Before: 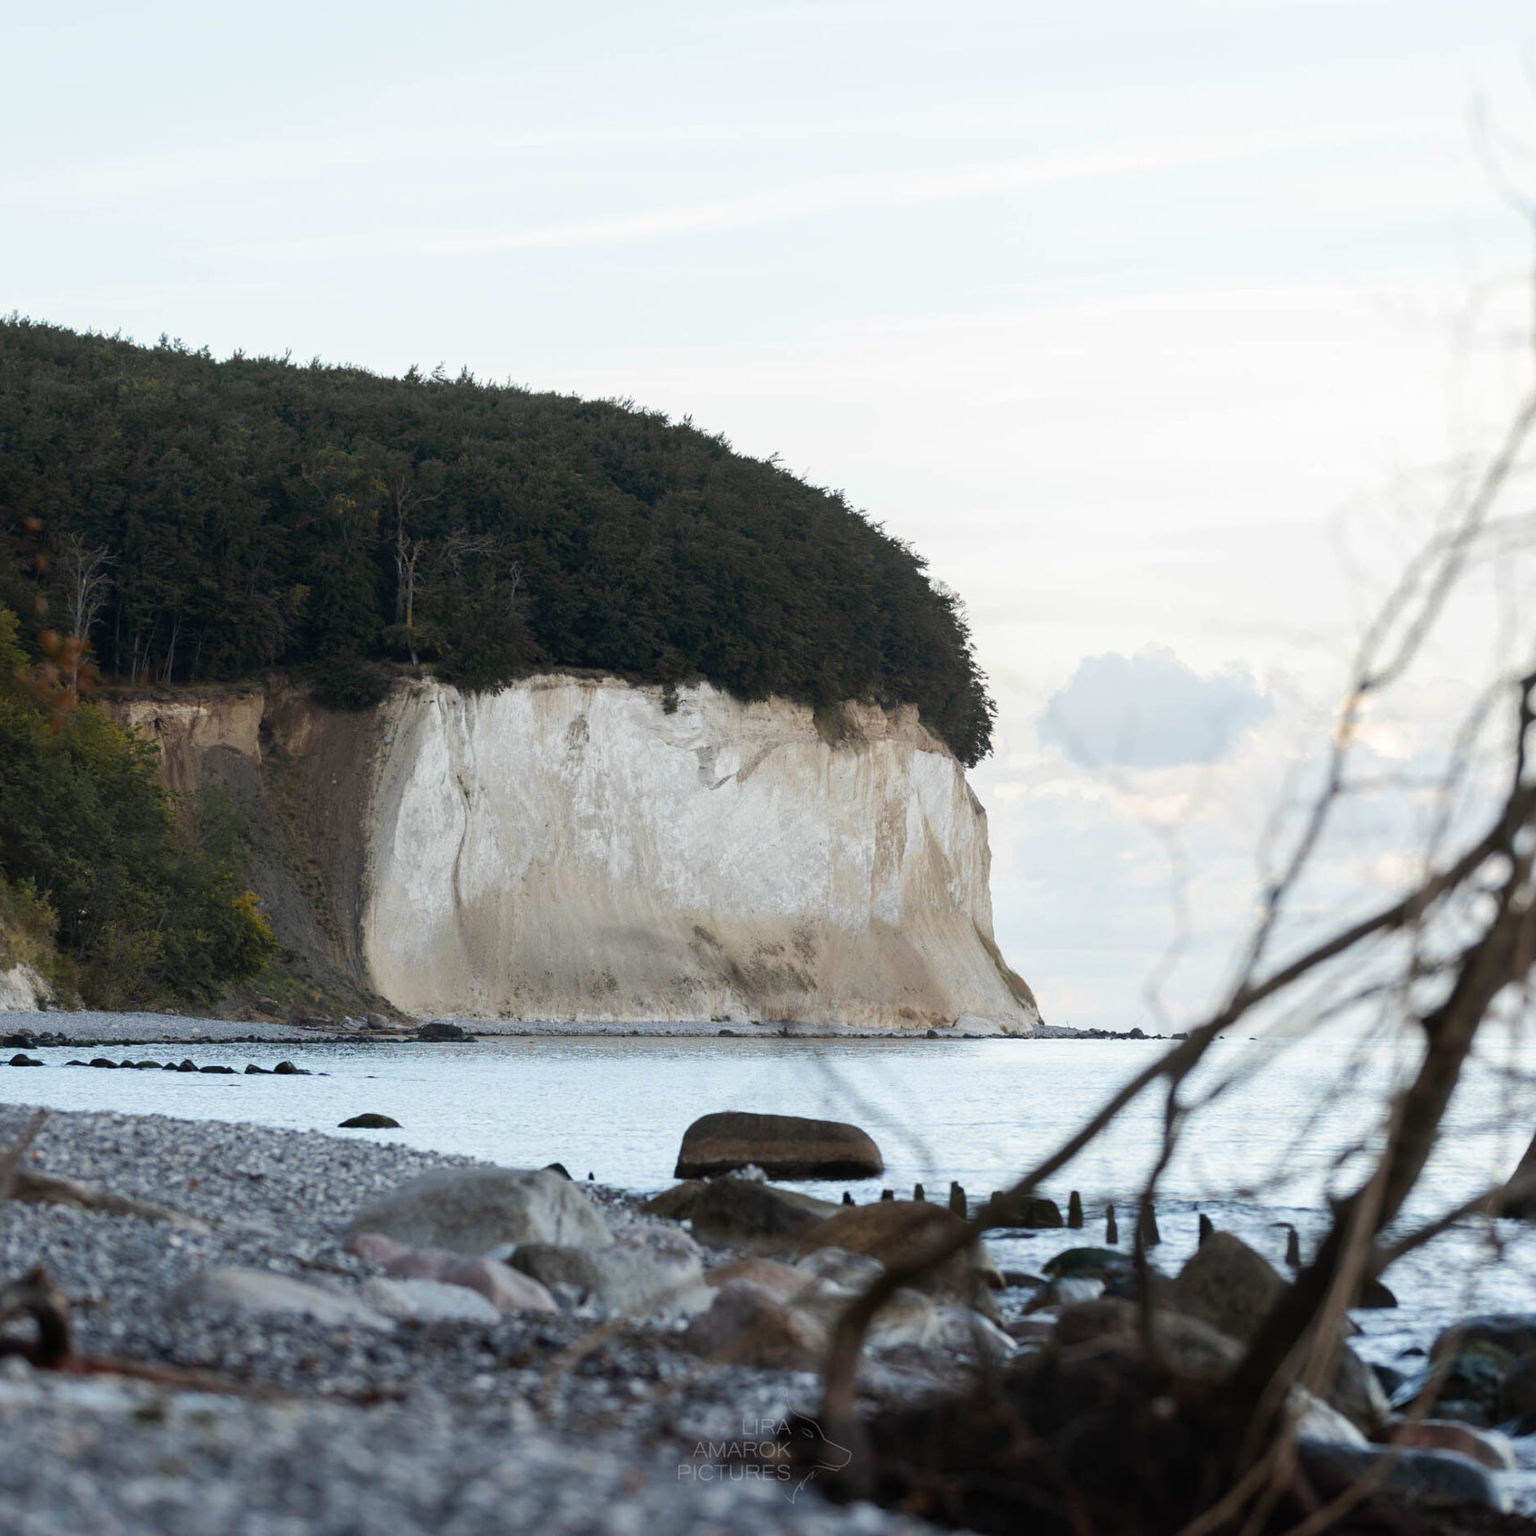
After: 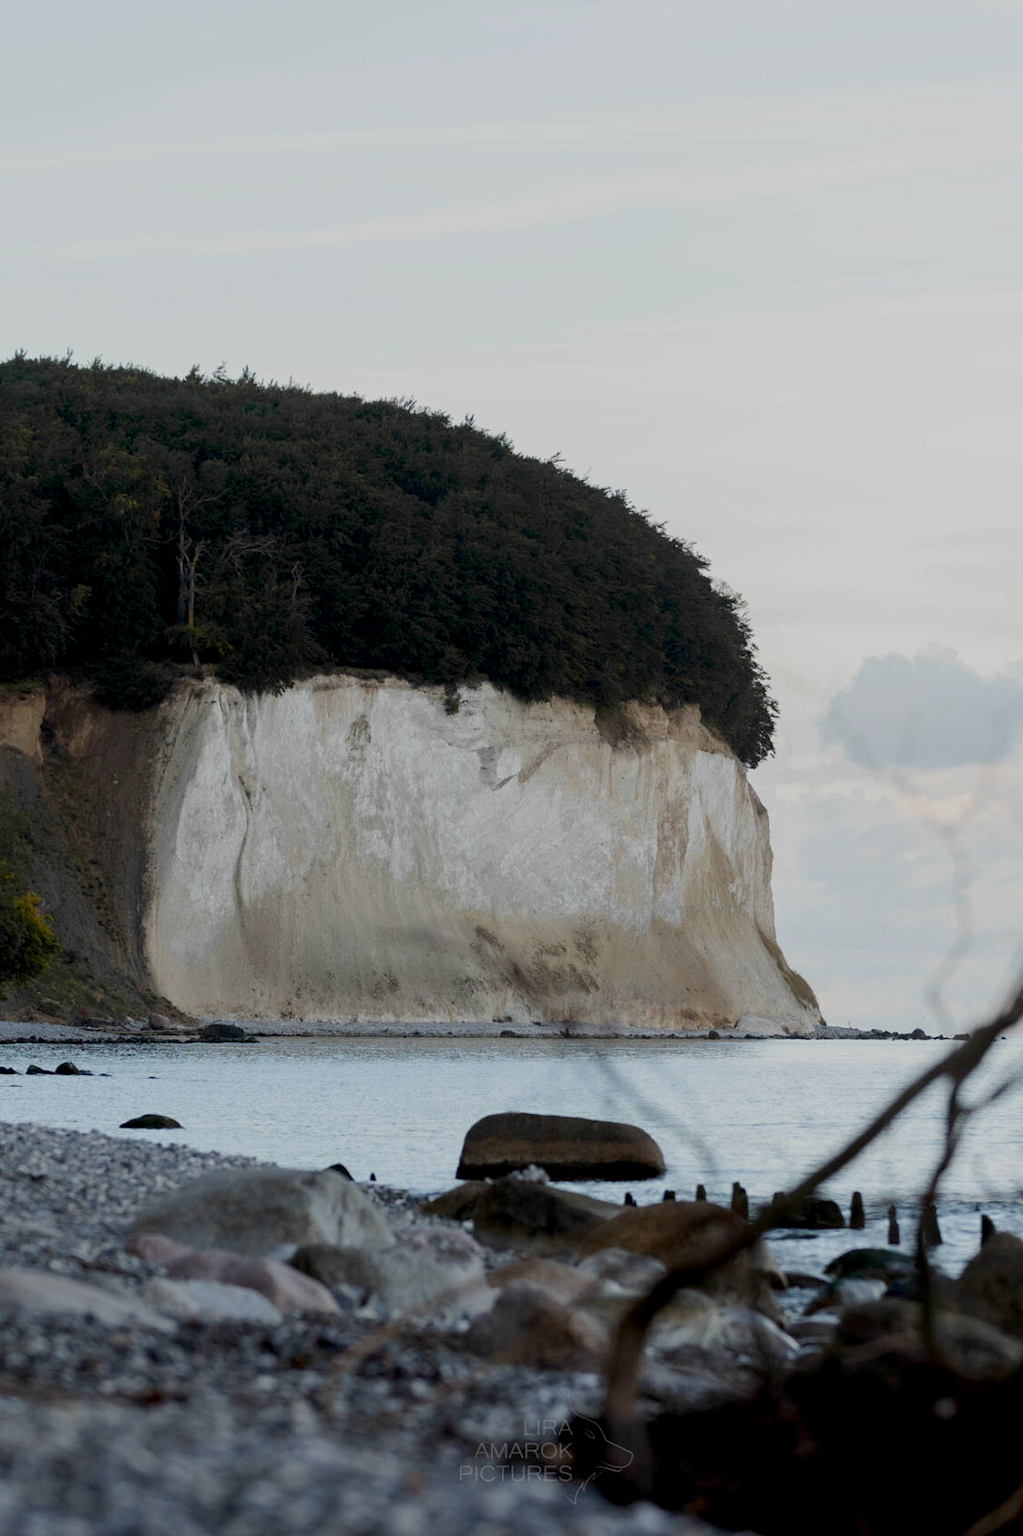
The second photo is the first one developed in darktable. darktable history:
exposure: black level correction 0.009, exposure -0.637 EV, compensate highlight preservation false
crop and rotate: left 14.292%, right 19.041%
